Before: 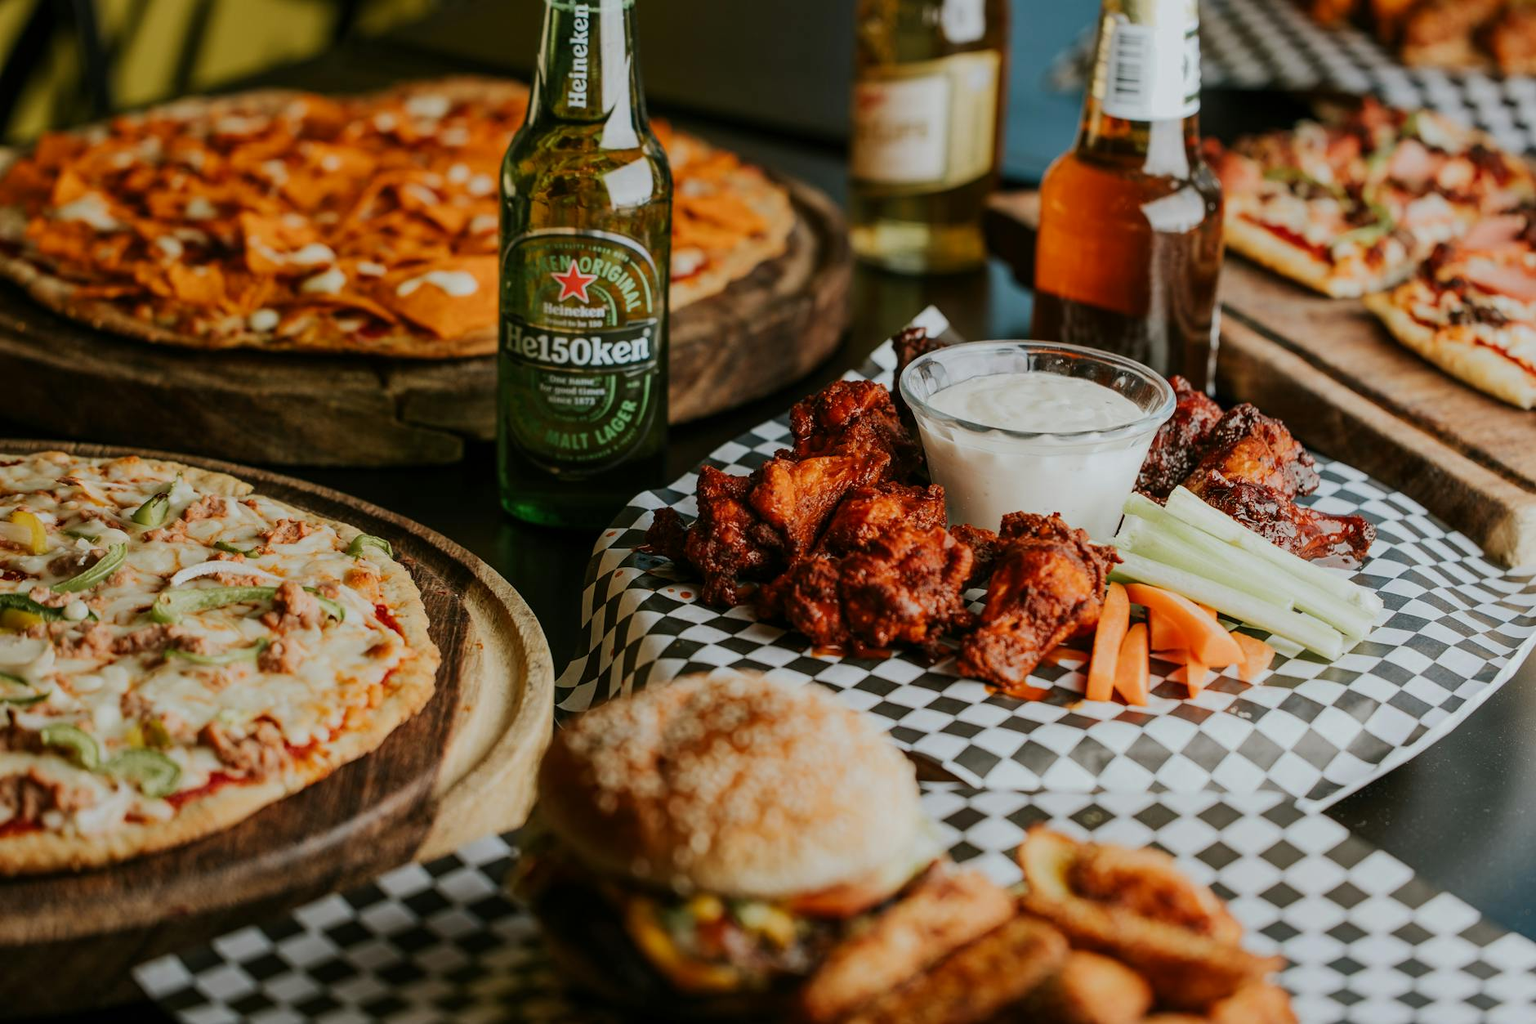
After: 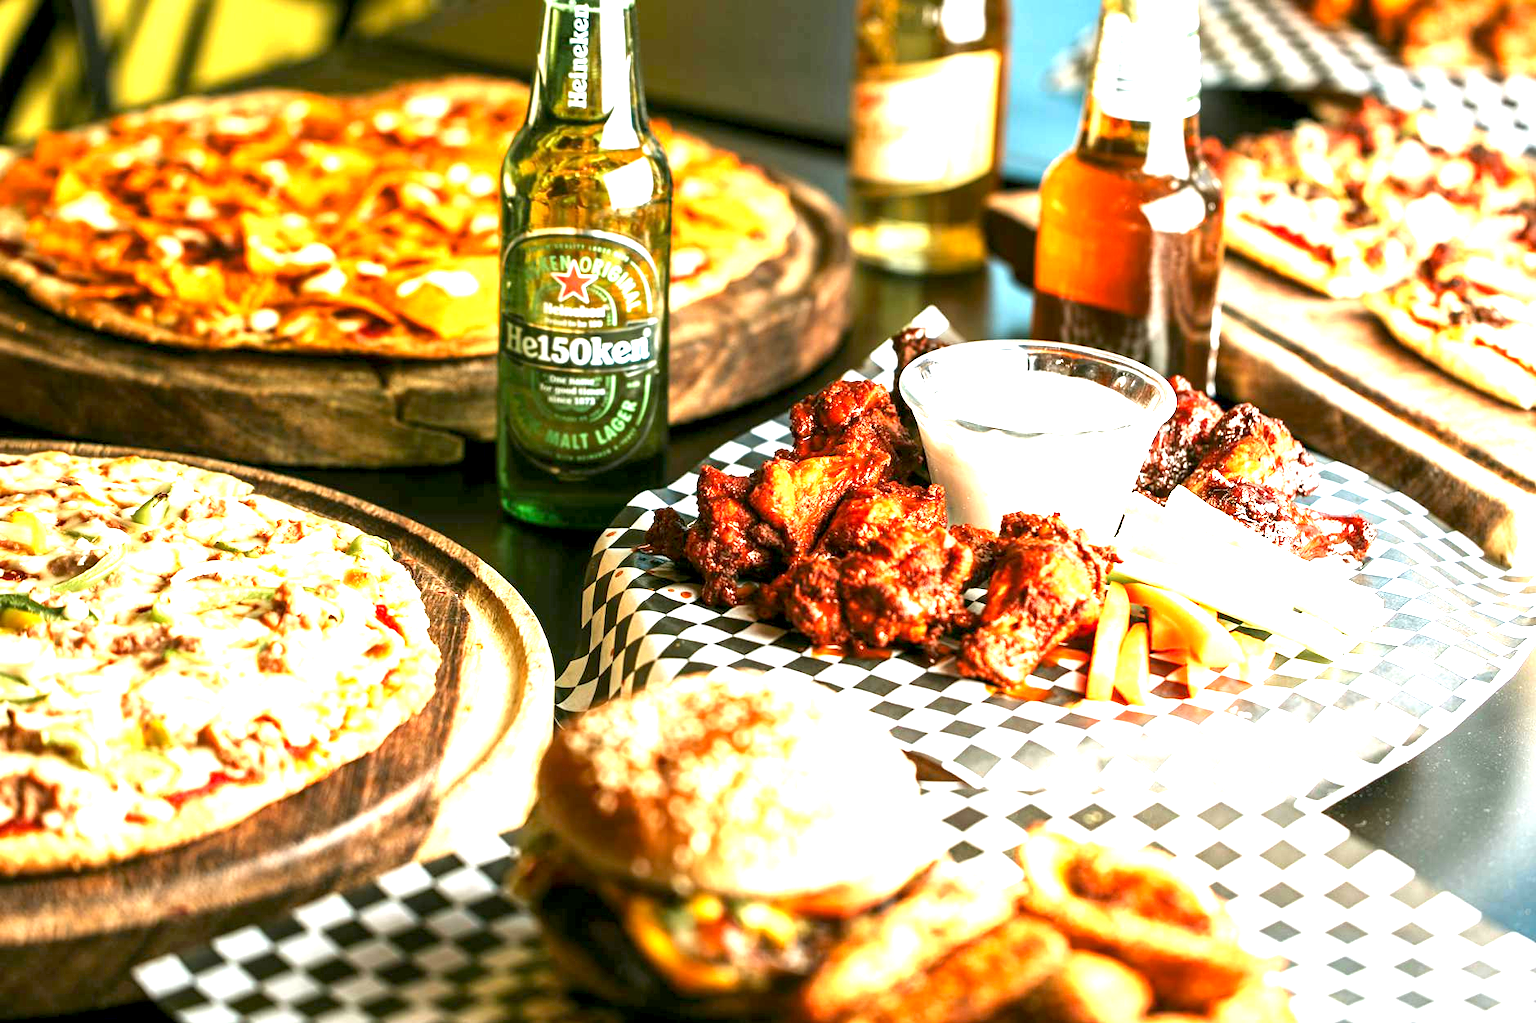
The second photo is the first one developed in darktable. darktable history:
exposure: black level correction 0.001, exposure 2.597 EV, compensate highlight preservation false
